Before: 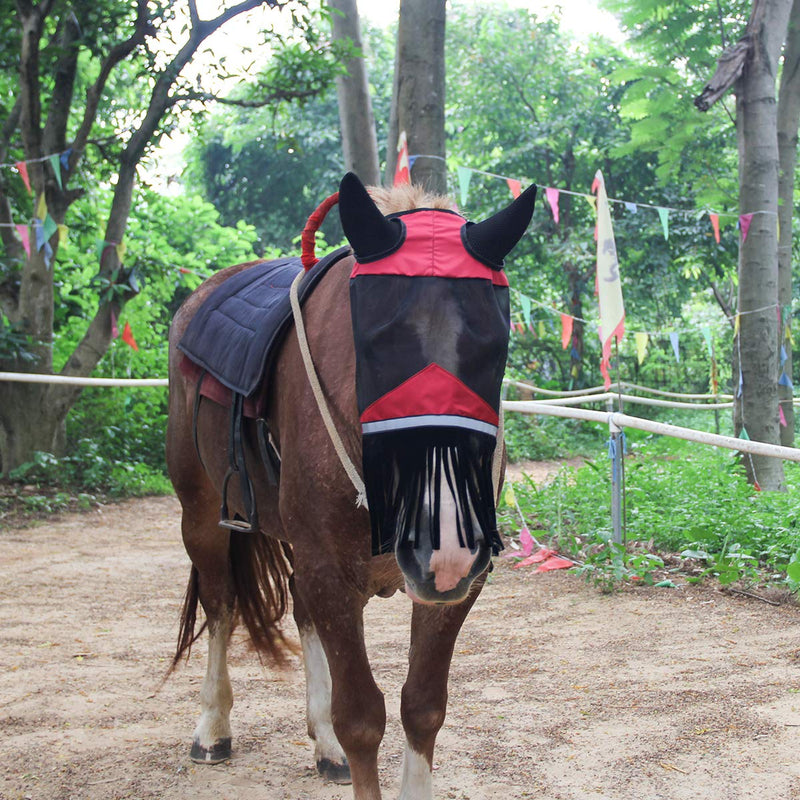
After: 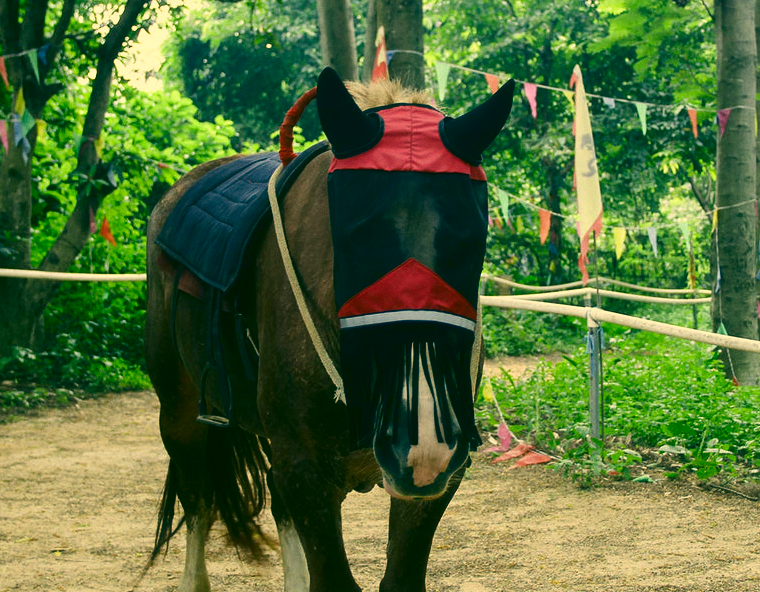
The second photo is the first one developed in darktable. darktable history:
color zones: curves: ch0 [(0, 0.5) (0.143, 0.5) (0.286, 0.5) (0.429, 0.5) (0.571, 0.5) (0.714, 0.476) (0.857, 0.5) (1, 0.5)]; ch2 [(0, 0.5) (0.143, 0.5) (0.286, 0.5) (0.429, 0.5) (0.571, 0.5) (0.714, 0.487) (0.857, 0.5) (1, 0.5)]
color correction: highlights a* 5.62, highlights b* 33.57, shadows a* -25.86, shadows b* 4.02
crop and rotate: left 2.991%, top 13.302%, right 1.981%, bottom 12.636%
grain: coarseness 0.09 ISO, strength 10%
contrast brightness saturation: contrast 0.13, brightness -0.24, saturation 0.14
haze removal: strength -0.09, adaptive false
